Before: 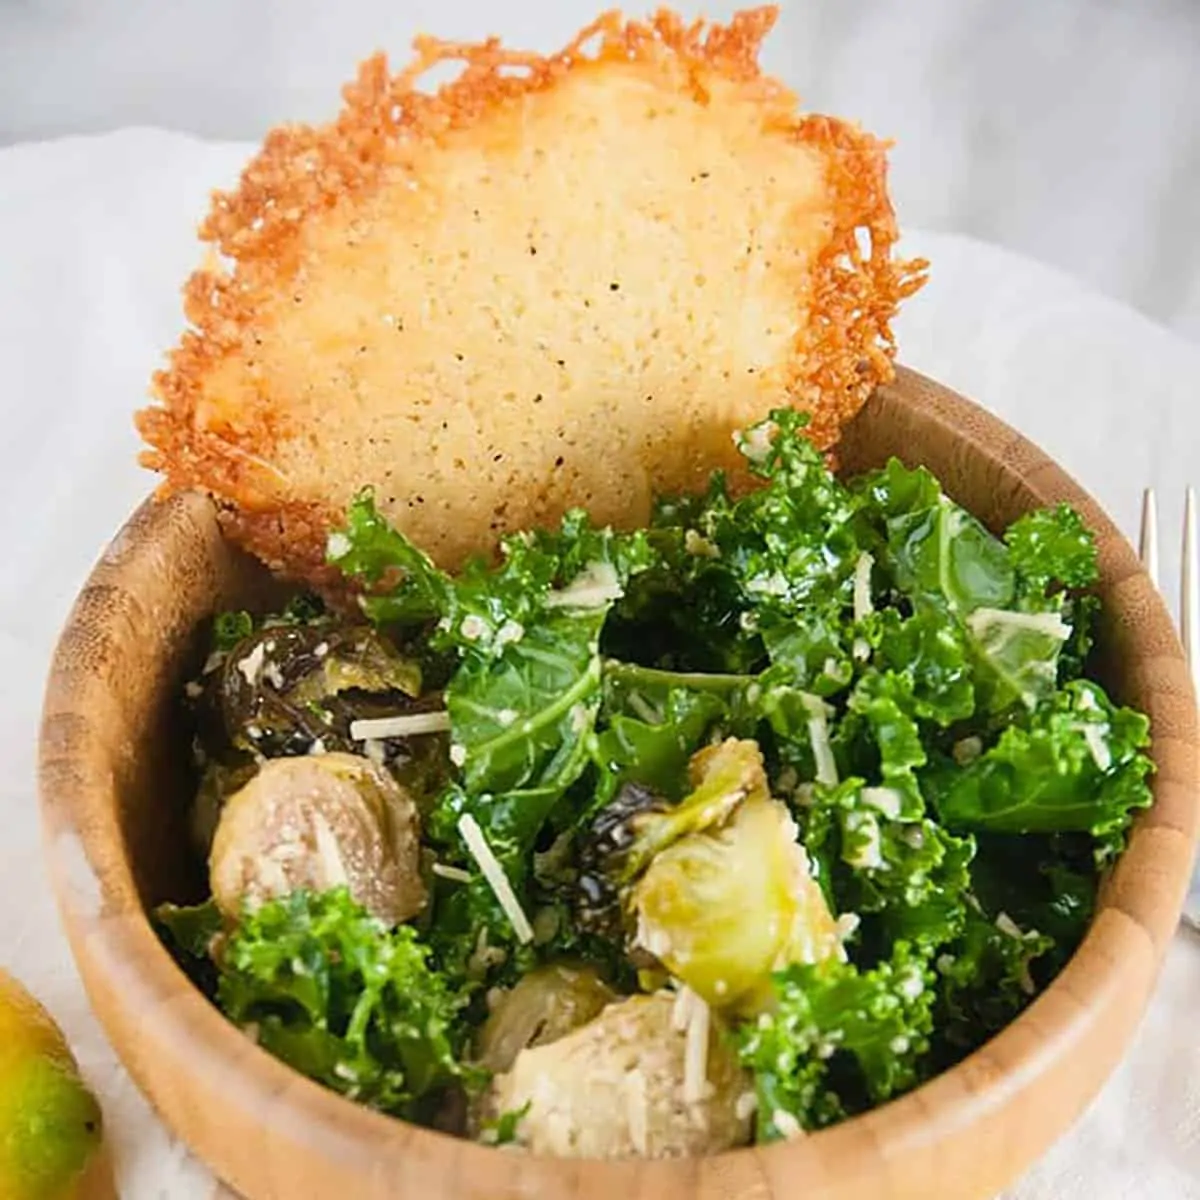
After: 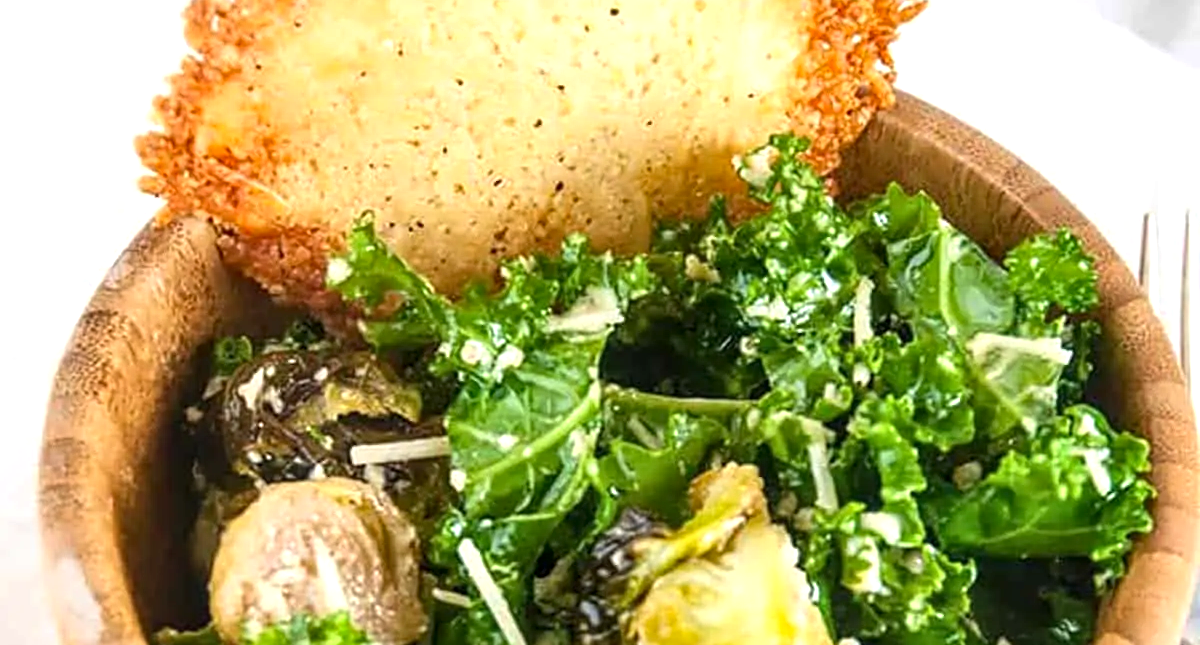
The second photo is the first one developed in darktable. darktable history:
local contrast: on, module defaults
shadows and highlights: shadows 75.67, highlights -25.8, soften with gaussian
crop and rotate: top 22.983%, bottom 23.25%
exposure: black level correction 0.001, exposure 0.498 EV, compensate highlight preservation false
contrast brightness saturation: contrast 0.084, saturation 0.02
